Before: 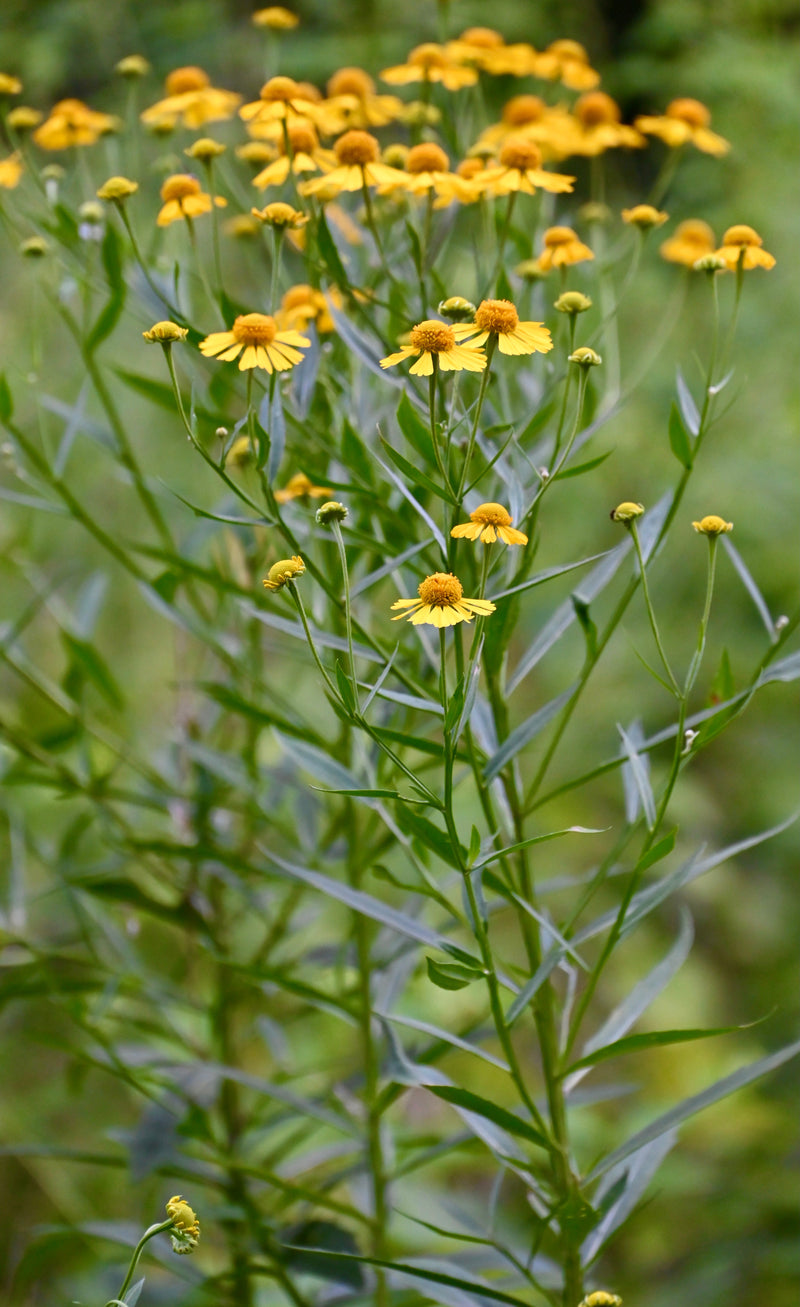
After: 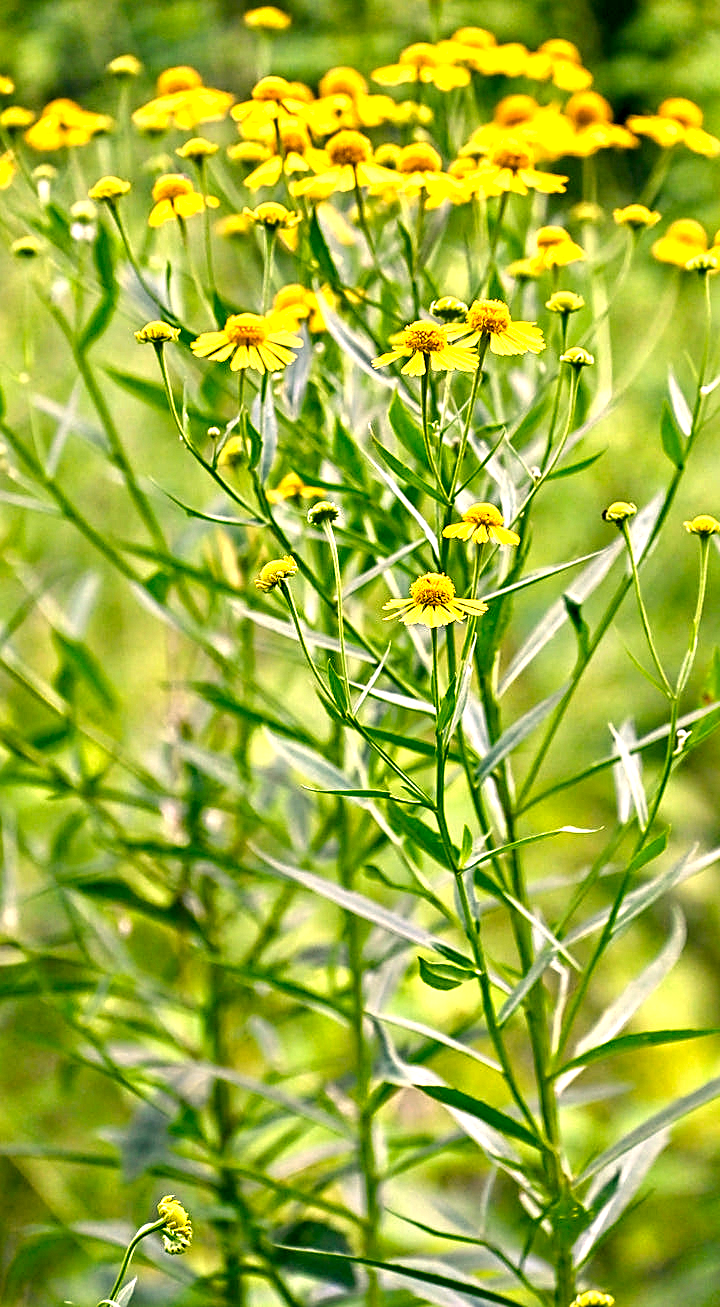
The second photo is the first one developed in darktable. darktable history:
color correction: highlights a* 5.3, highlights b* 24.26, shadows a* -15.58, shadows b* 4.02
crop and rotate: left 1.088%, right 8.807%
exposure: black level correction 0, exposure 1.2 EV, compensate exposure bias true, compensate highlight preservation false
contrast equalizer: octaves 7, y [[0.5, 0.542, 0.583, 0.625, 0.667, 0.708], [0.5 ×6], [0.5 ×6], [0 ×6], [0 ×6]]
sharpen: radius 1.864, amount 0.398, threshold 1.271
